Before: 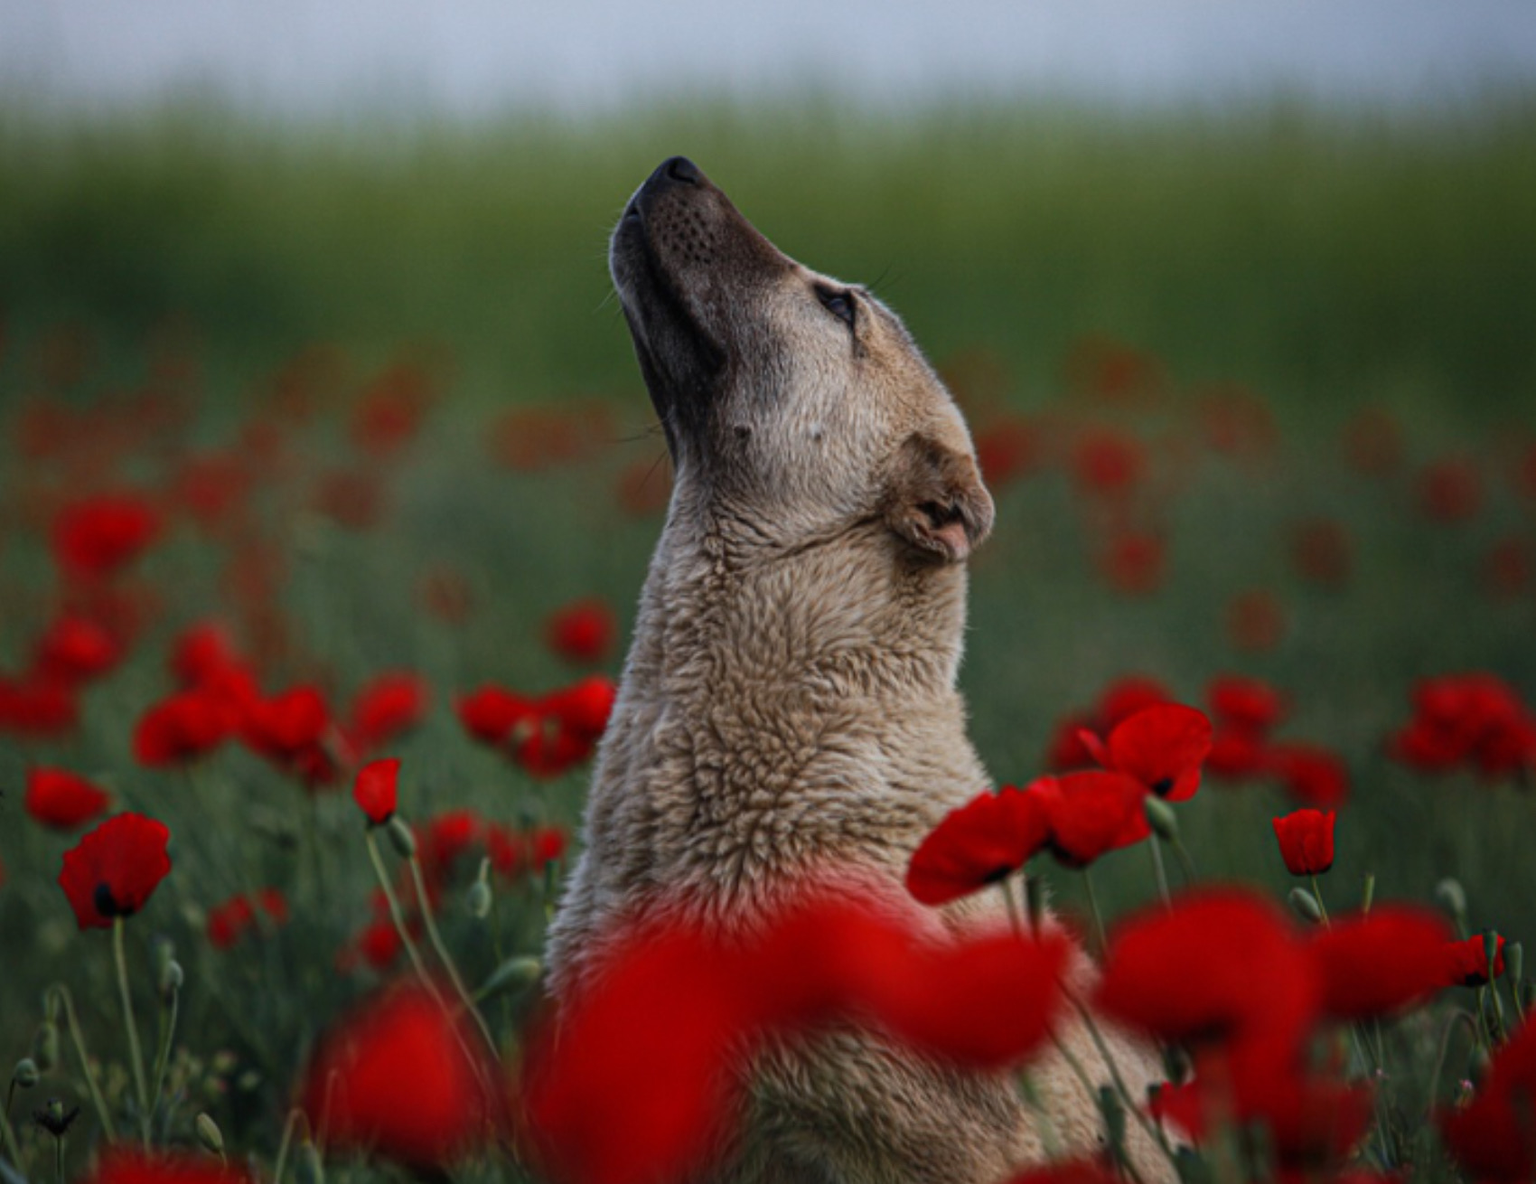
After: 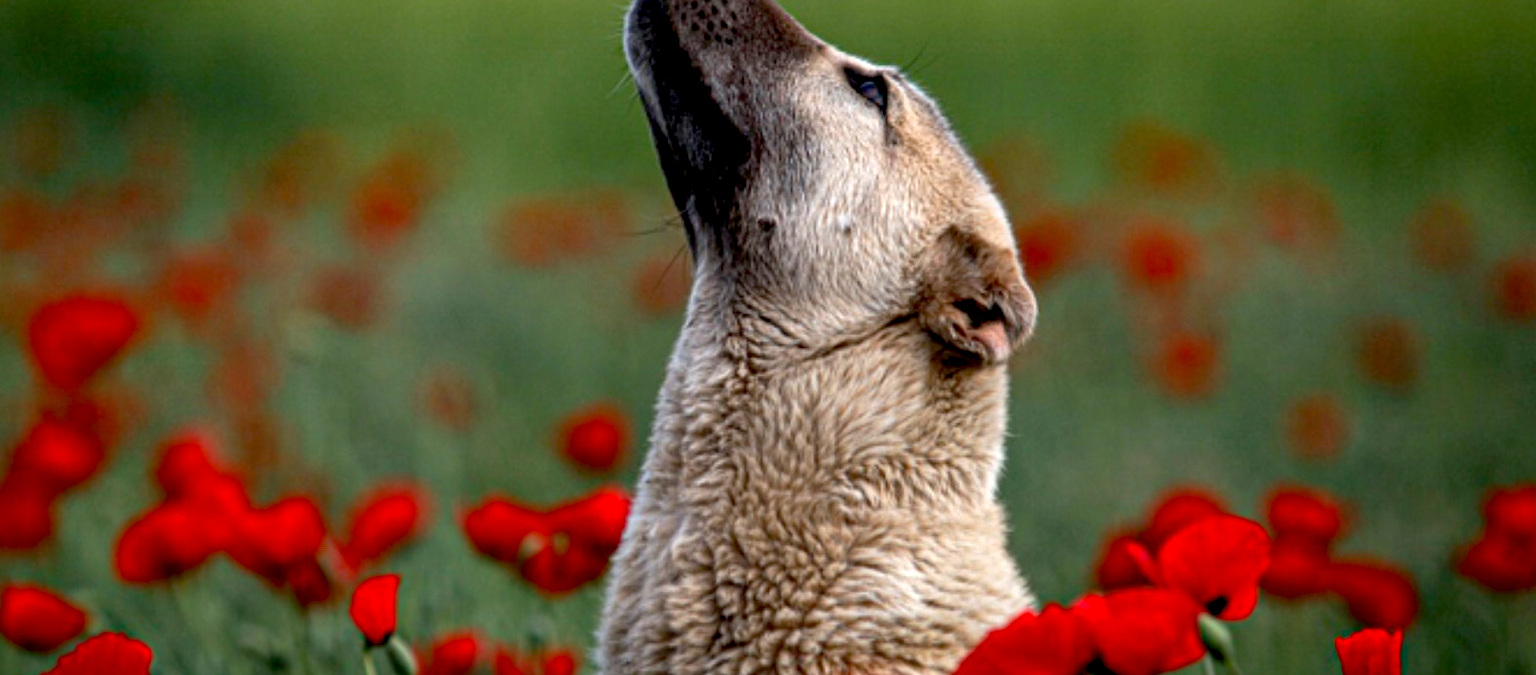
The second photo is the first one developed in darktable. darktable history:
exposure: black level correction 0.011, exposure 1.077 EV, compensate highlight preservation false
crop: left 1.767%, top 18.823%, right 4.915%, bottom 27.962%
